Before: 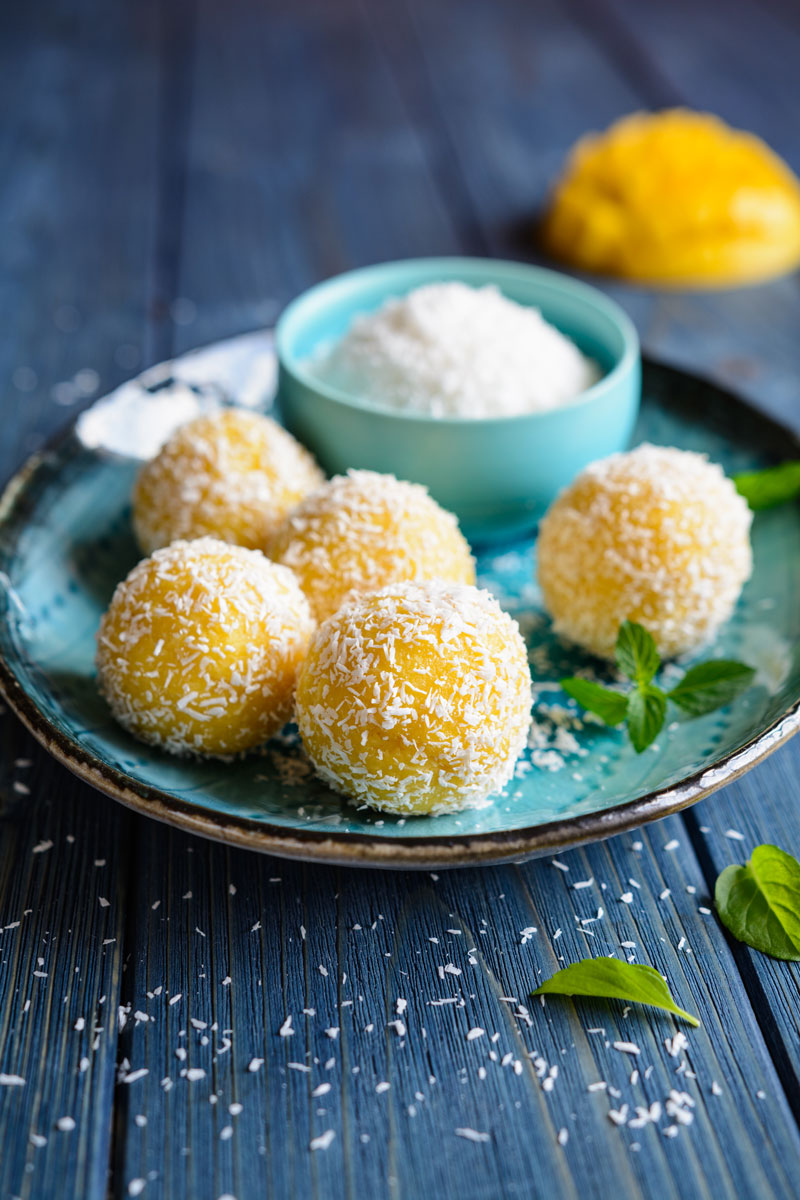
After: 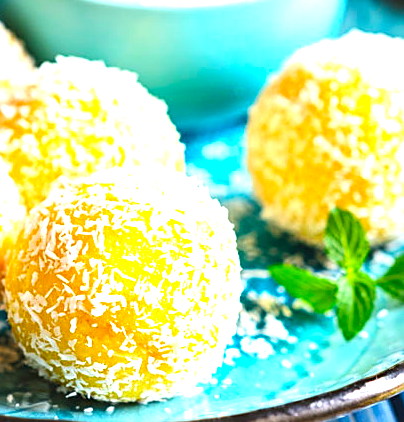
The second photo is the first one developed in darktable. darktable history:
color correction: highlights b* -0.058, saturation 1.33
exposure: black level correction -0.002, exposure 1.349 EV, compensate highlight preservation false
crop: left 36.491%, top 34.439%, right 12.924%, bottom 30.34%
sharpen: on, module defaults
